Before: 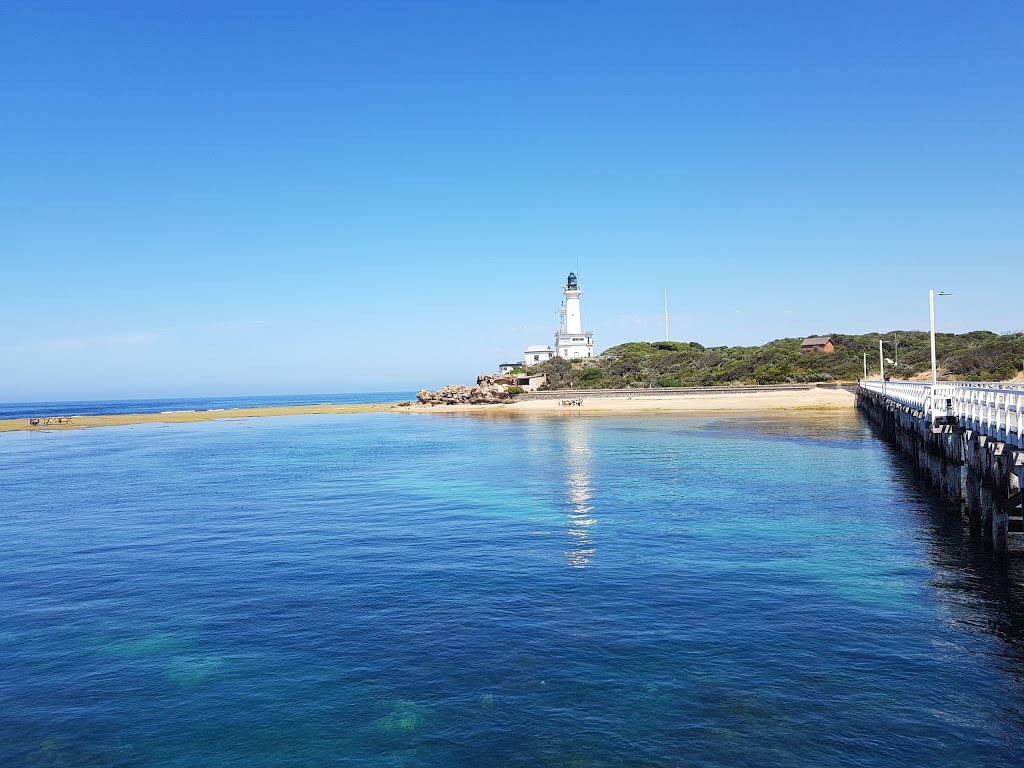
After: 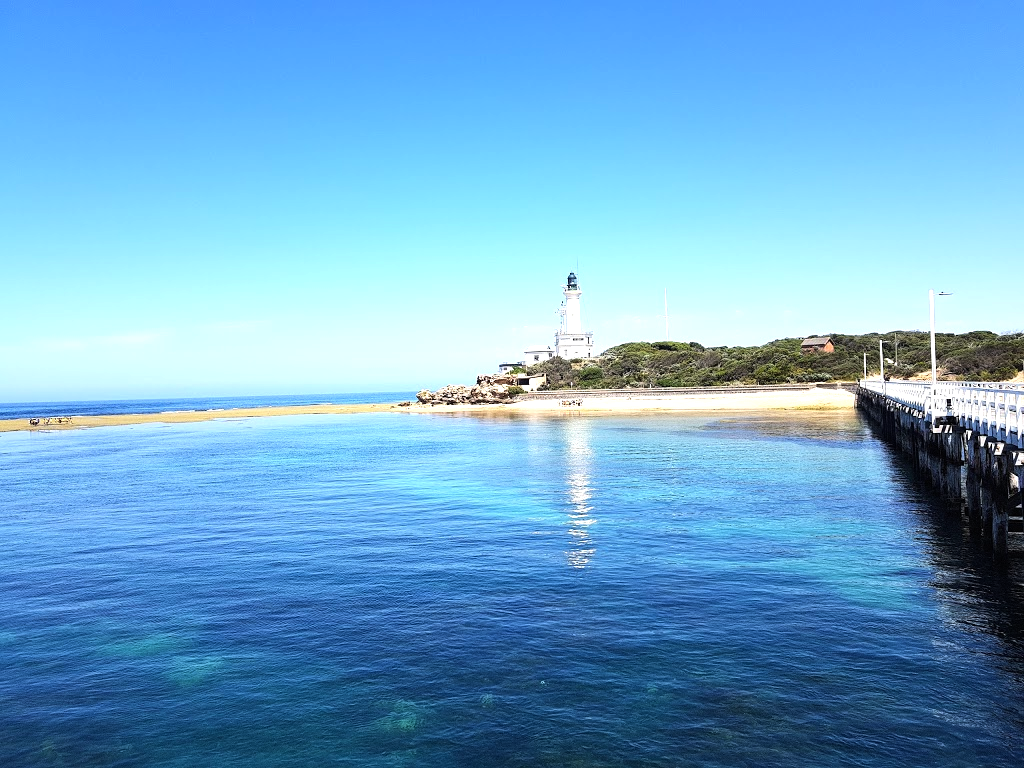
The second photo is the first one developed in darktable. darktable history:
tone equalizer: -8 EV -0.731 EV, -7 EV -0.739 EV, -6 EV -0.638 EV, -5 EV -0.38 EV, -3 EV 0.37 EV, -2 EV 0.6 EV, -1 EV 0.675 EV, +0 EV 0.757 EV, edges refinement/feathering 500, mask exposure compensation -1.57 EV, preserve details no
